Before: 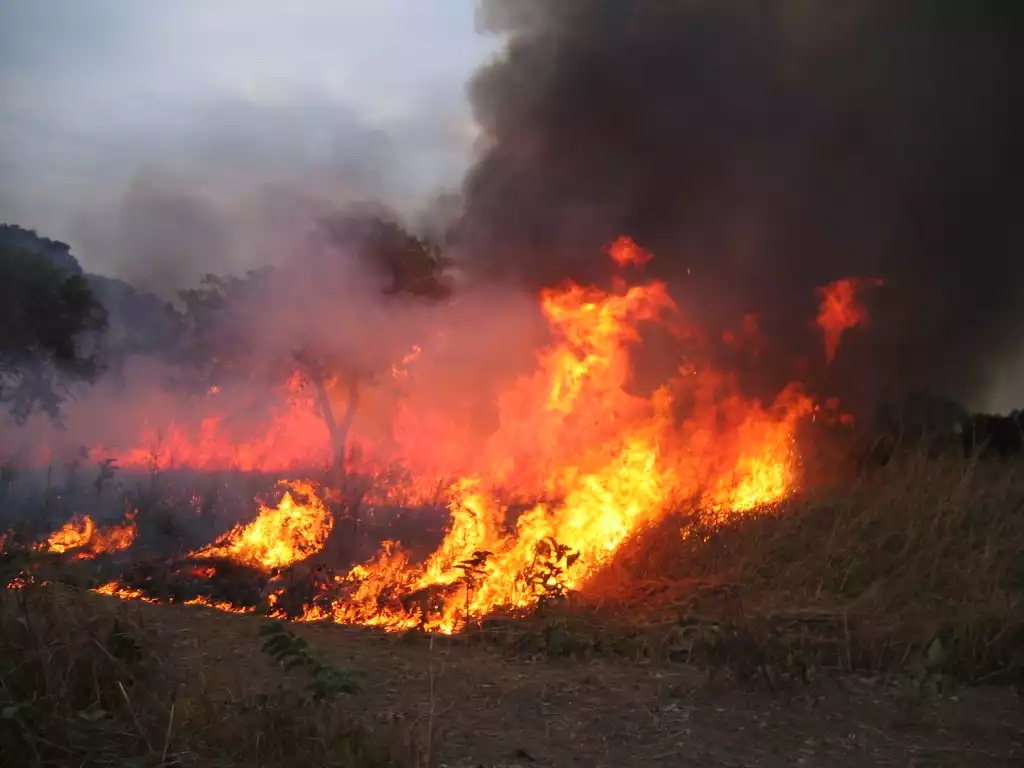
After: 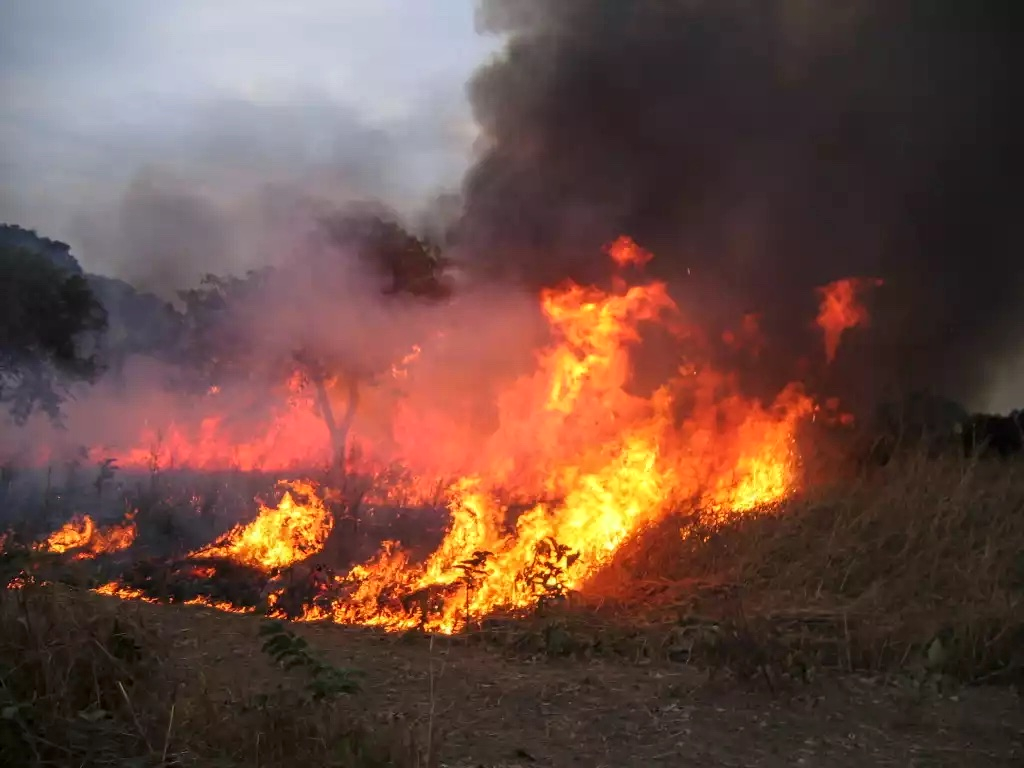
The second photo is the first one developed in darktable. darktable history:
exposure: exposure -0.003 EV, compensate highlight preservation false
local contrast: on, module defaults
contrast equalizer: octaves 7, y [[0.5, 0.5, 0.472, 0.5, 0.5, 0.5], [0.5 ×6], [0.5 ×6], [0 ×6], [0 ×6]]
